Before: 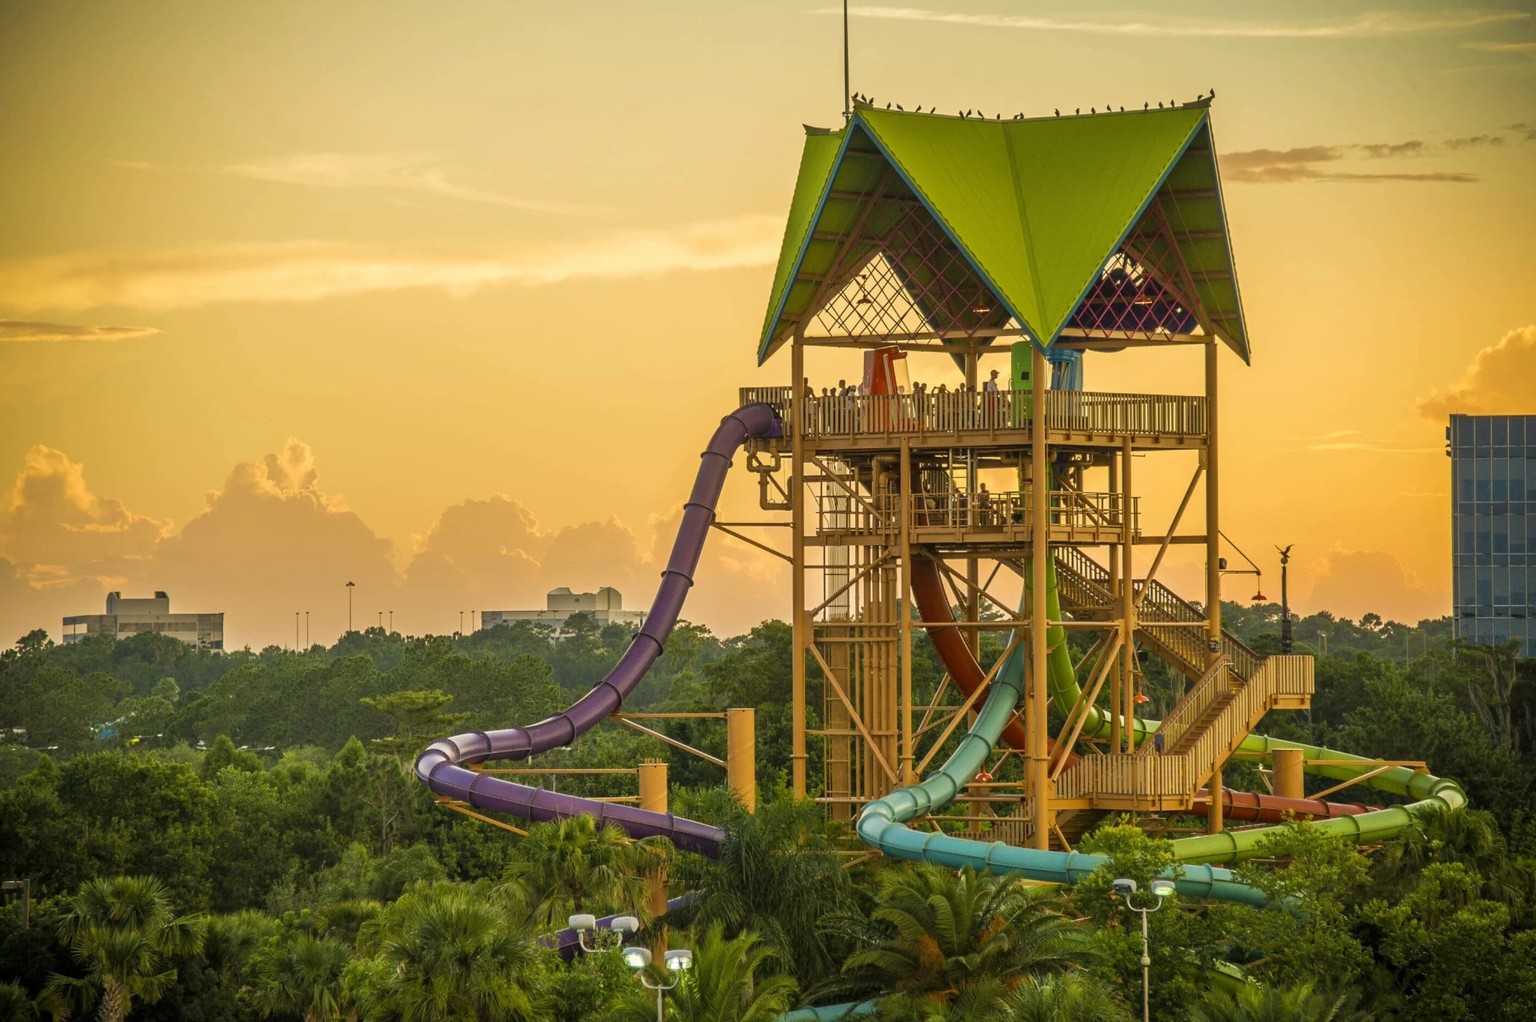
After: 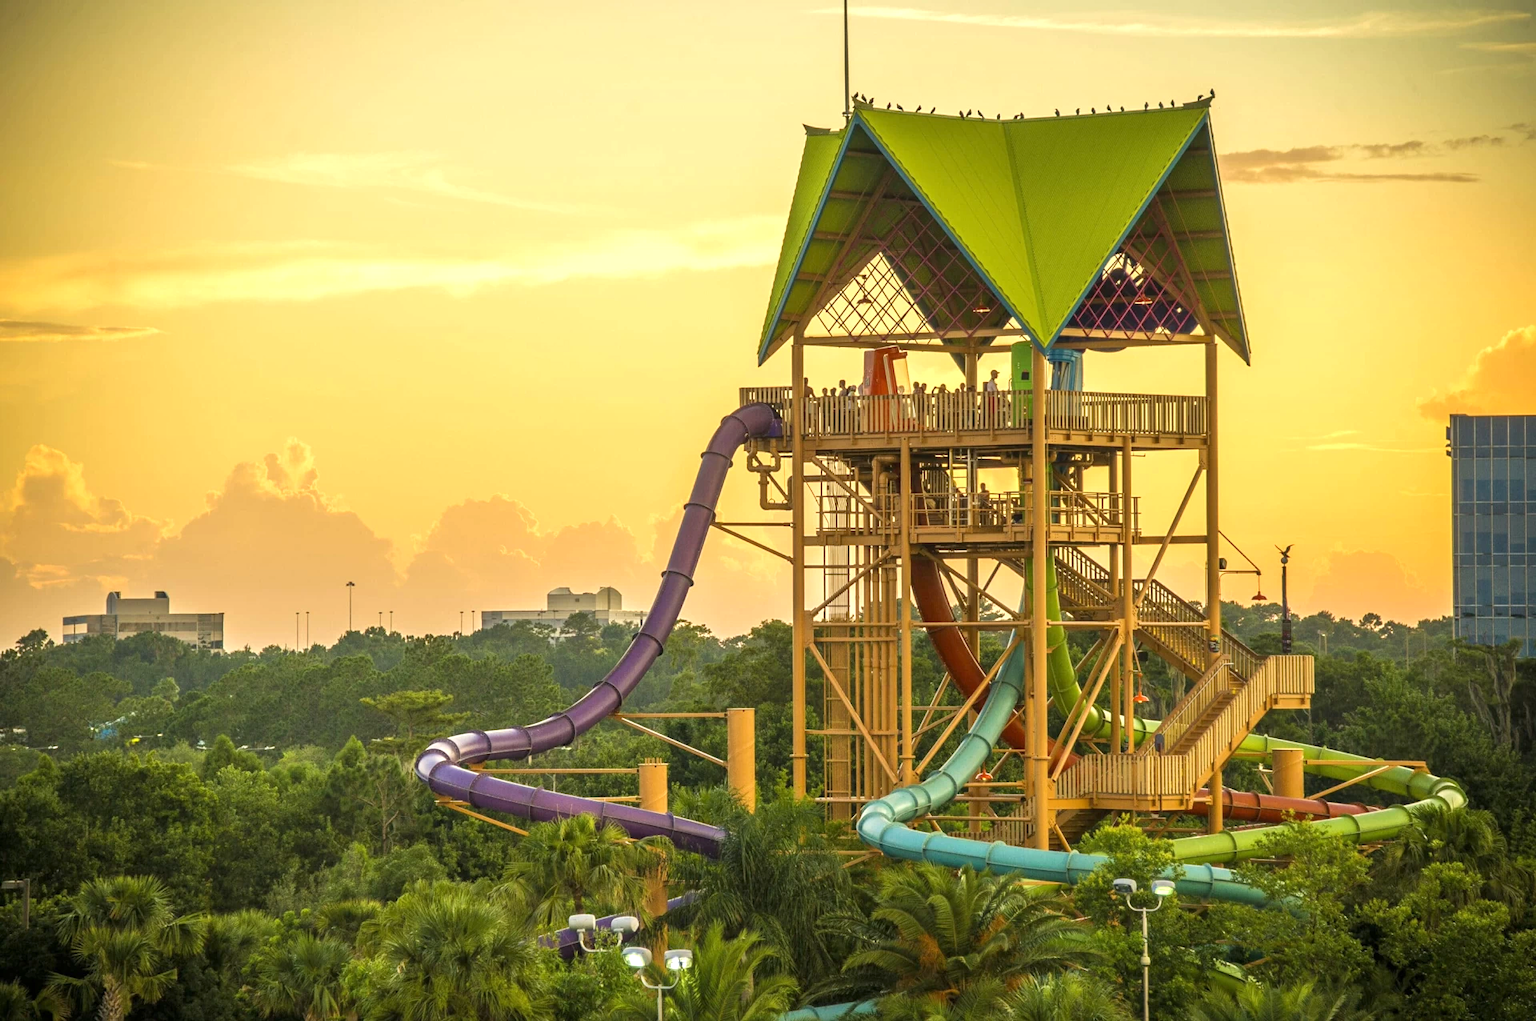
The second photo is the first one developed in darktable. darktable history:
exposure: exposure 0.557 EV, compensate highlight preservation false
